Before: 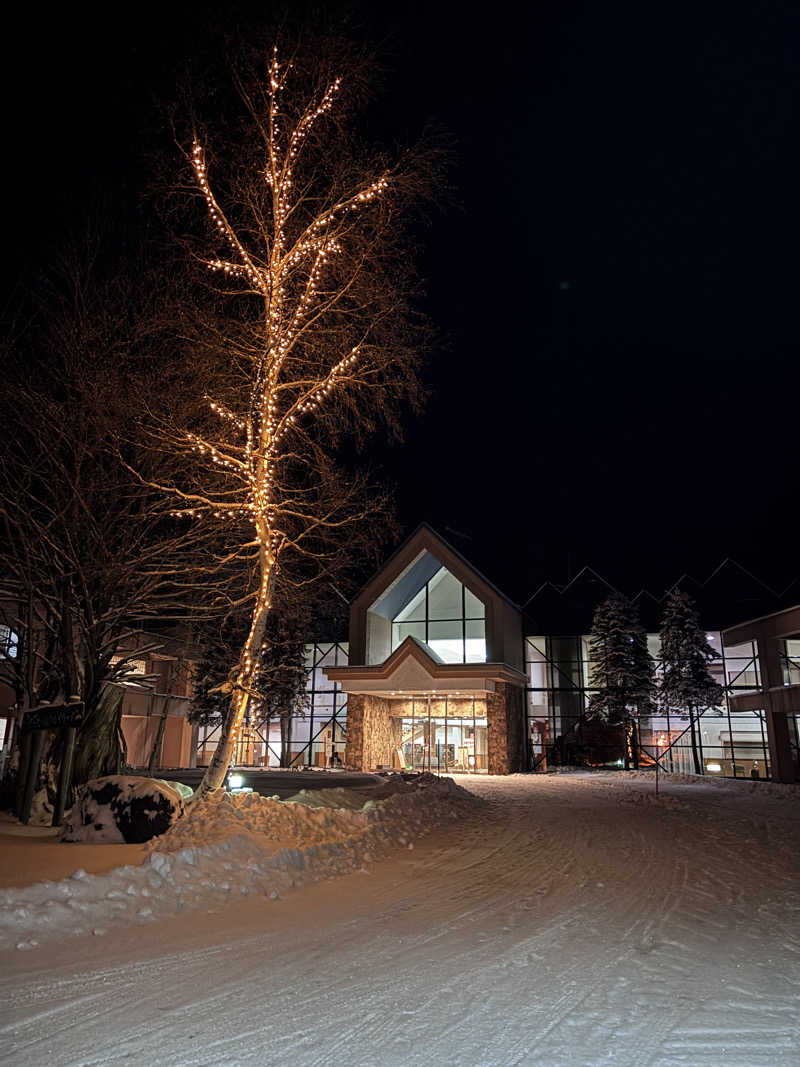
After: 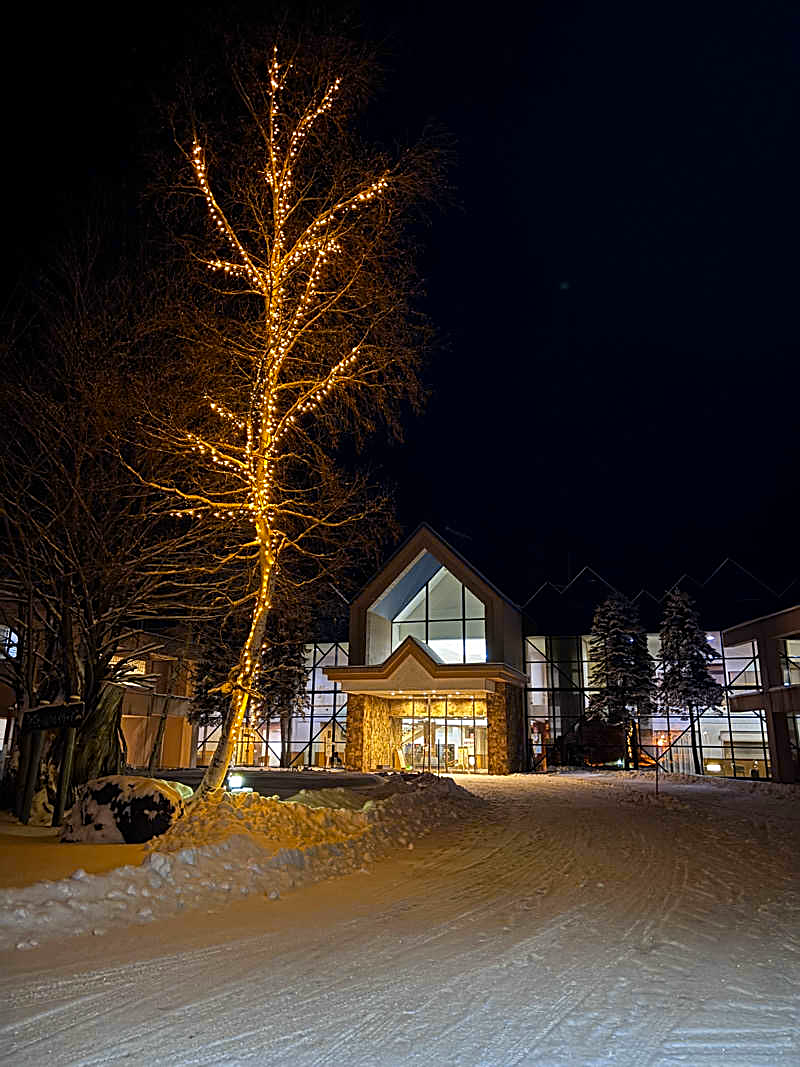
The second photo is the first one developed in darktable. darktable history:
color contrast: green-magenta contrast 1.12, blue-yellow contrast 1.95, unbound 0
sharpen: on, module defaults
